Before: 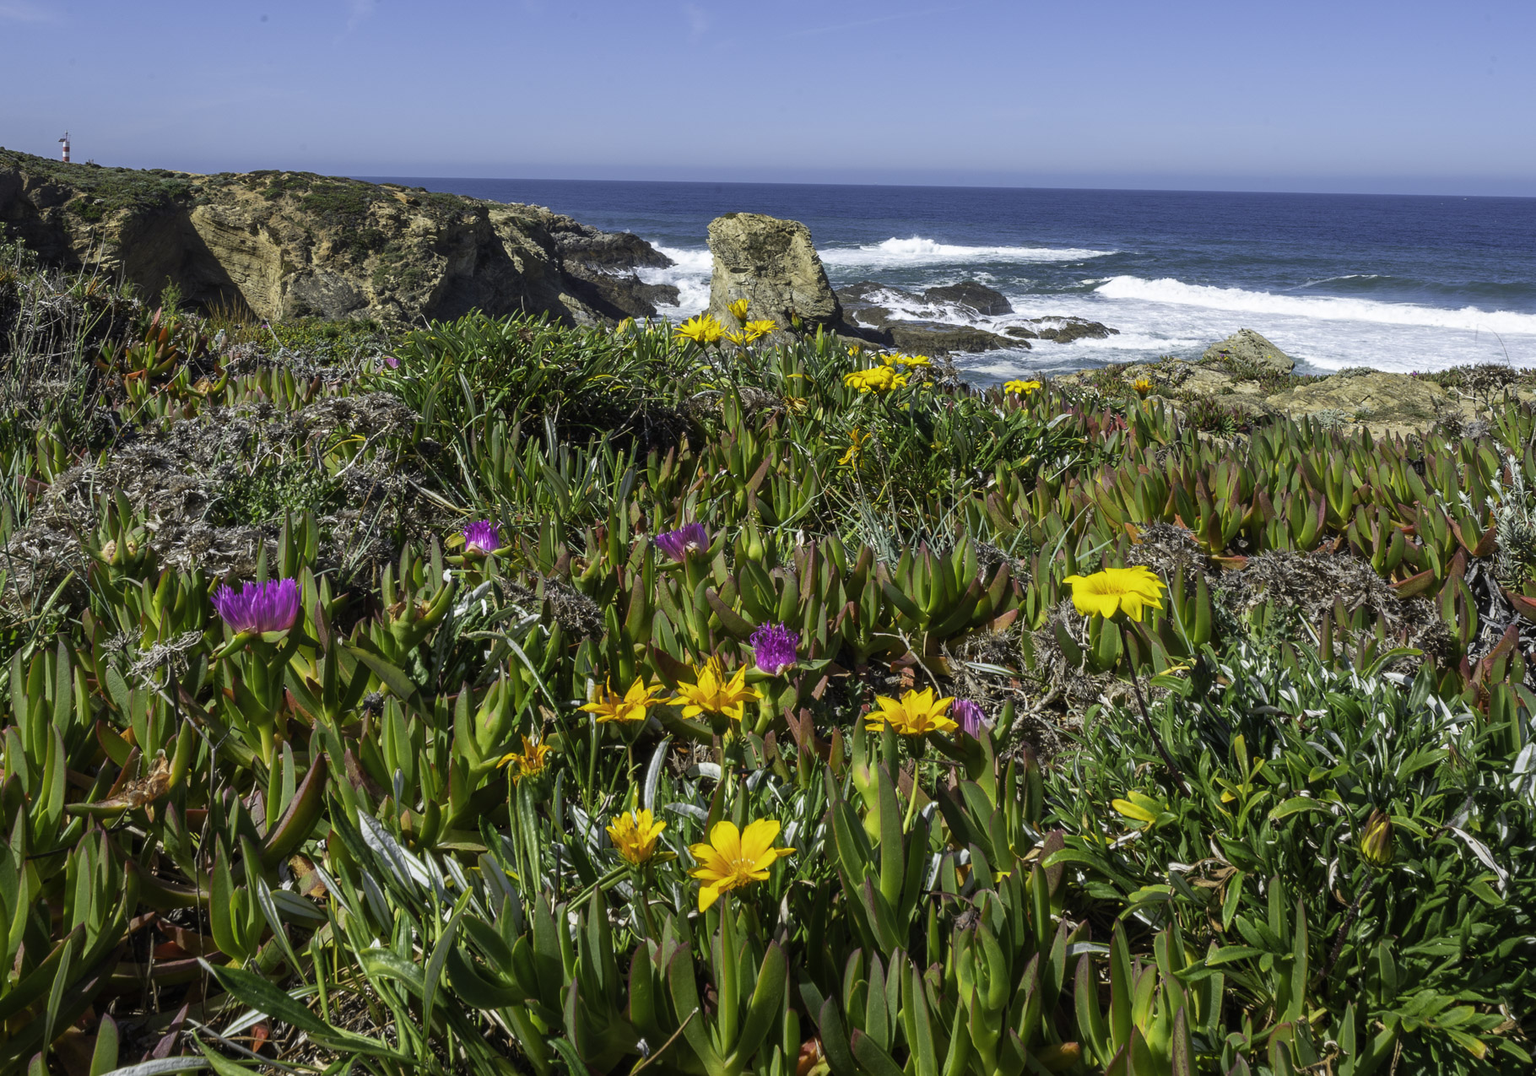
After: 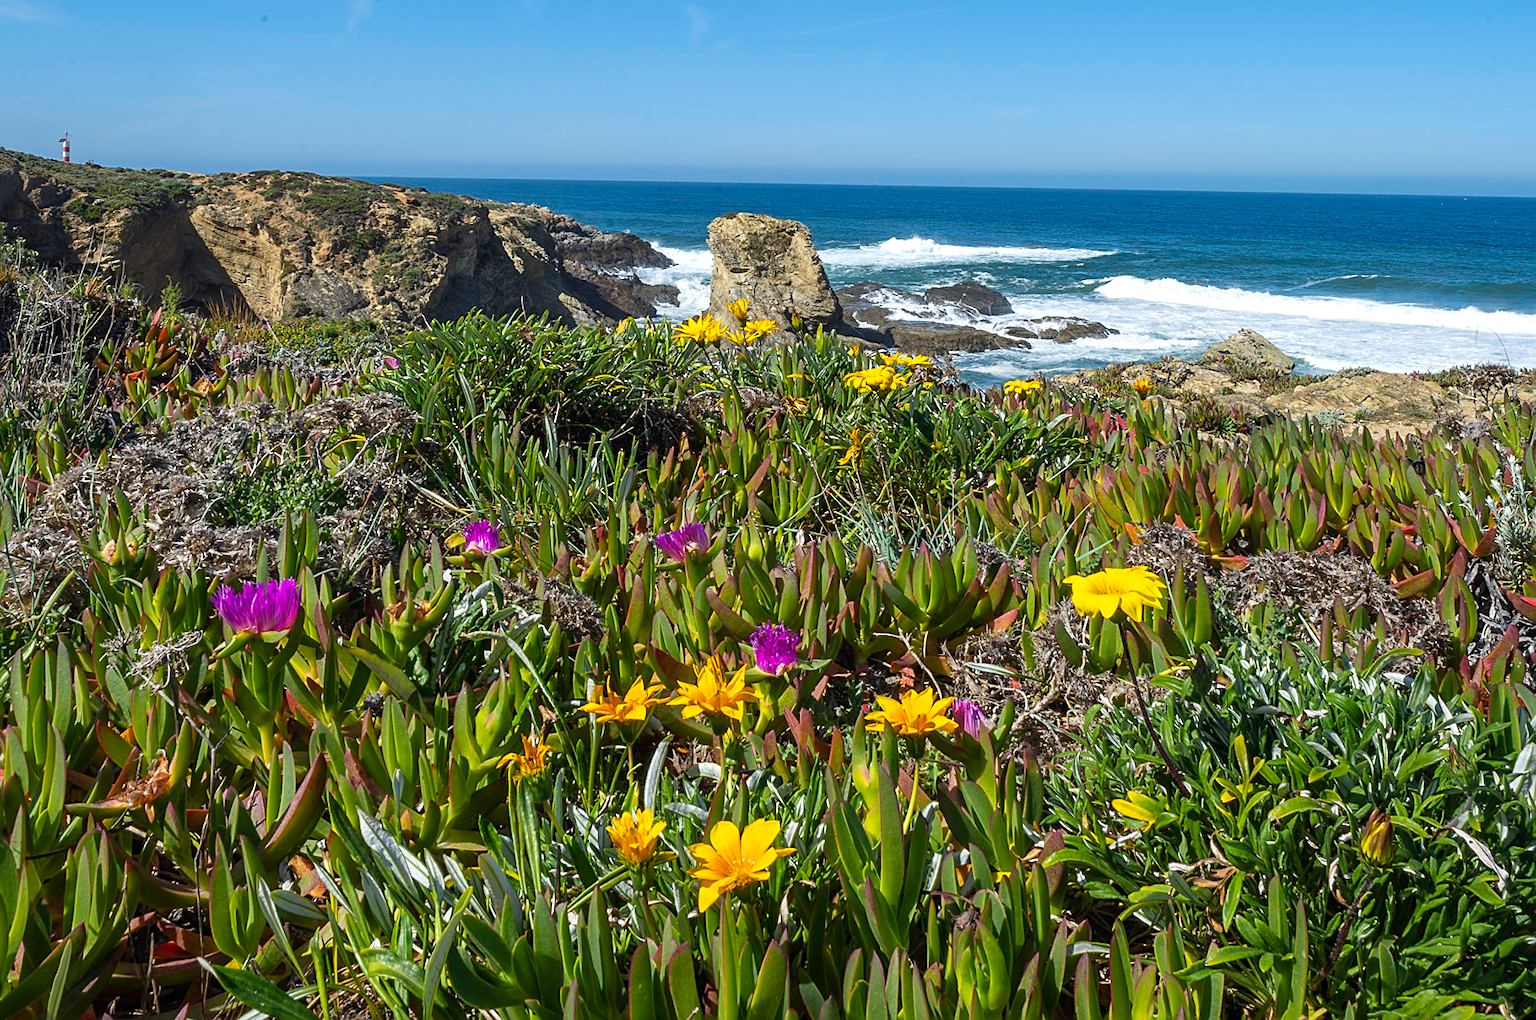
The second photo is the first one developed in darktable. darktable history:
sharpen: on, module defaults
crop and rotate: top 0.006%, bottom 5.1%
color balance rgb: power › chroma 0.48%, power › hue 258.42°, linear chroma grading › global chroma 9.313%, perceptual saturation grading › global saturation 0.018%, contrast 5.68%
